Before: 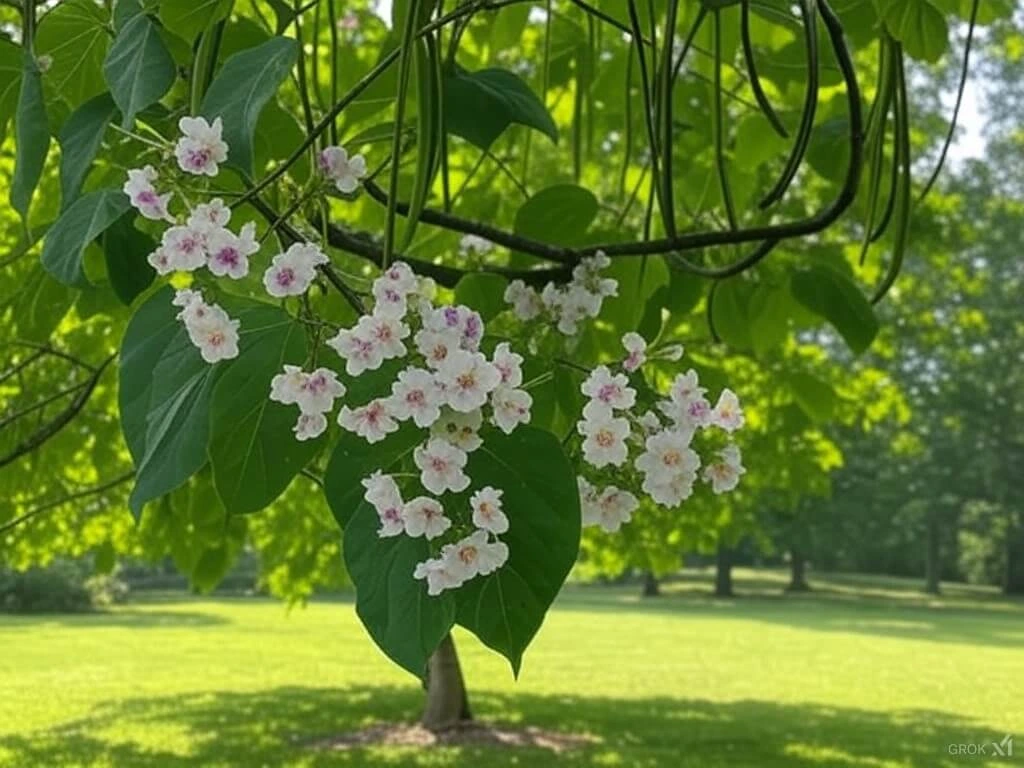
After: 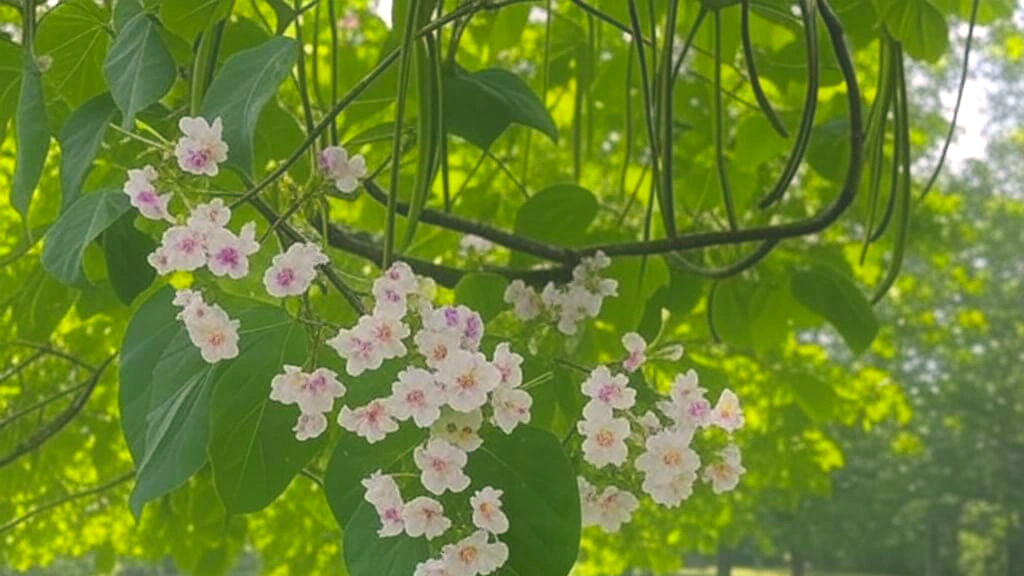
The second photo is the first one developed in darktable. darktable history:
contrast equalizer: octaves 7, y [[0.601, 0.6, 0.598, 0.598, 0.6, 0.601], [0.5 ×6], [0.5 ×6], [0 ×6], [0 ×6]], mix -0.995
crop: bottom 24.99%
color correction: highlights a* 5.81, highlights b* 4.72
exposure: black level correction 0, exposure 0.7 EV, compensate highlight preservation false
